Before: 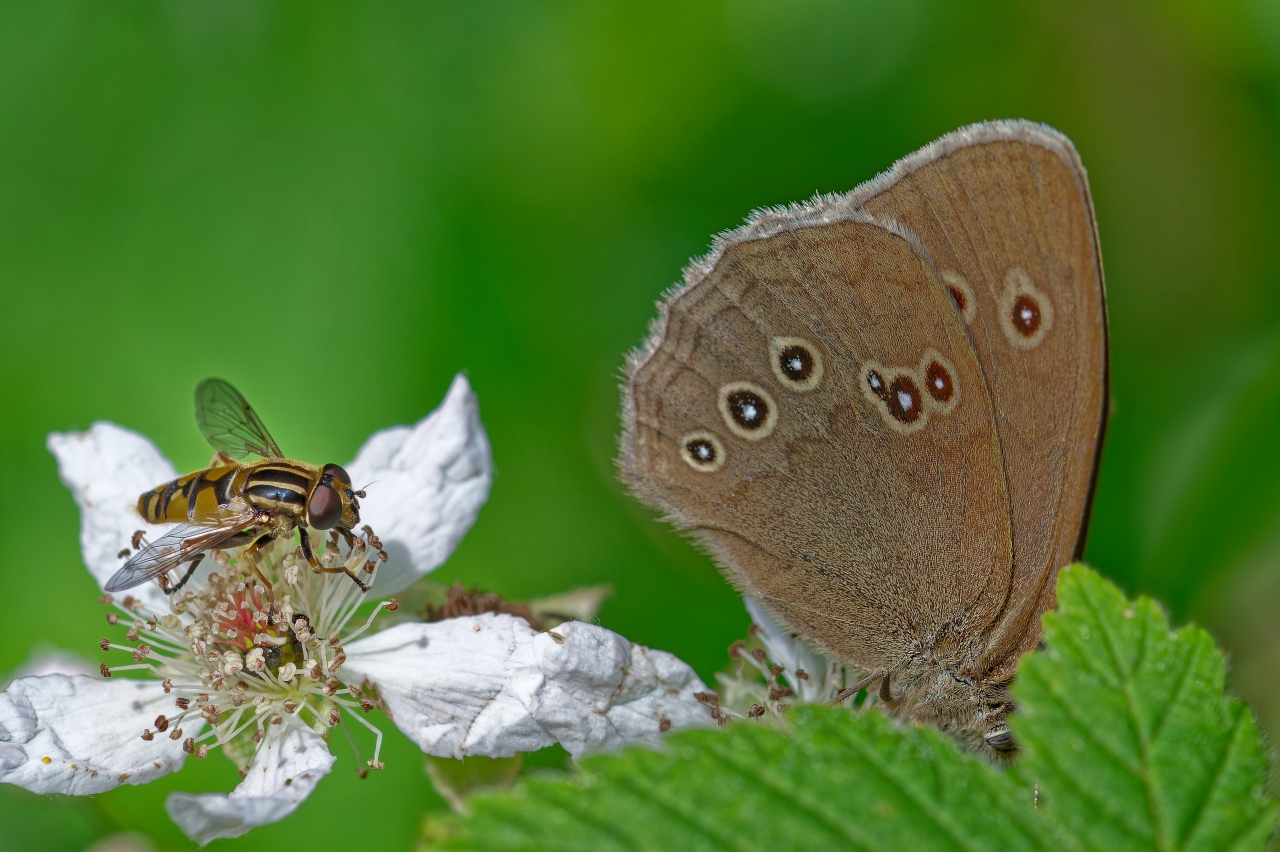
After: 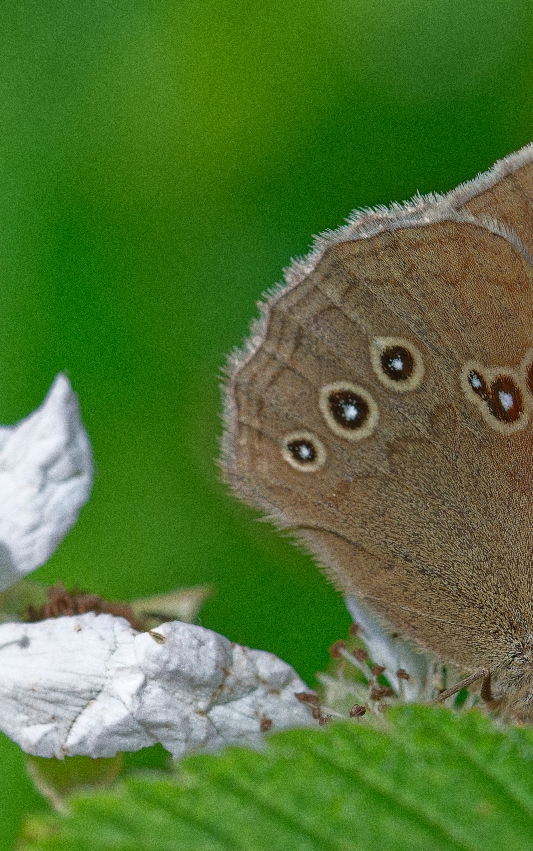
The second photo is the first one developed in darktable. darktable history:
crop: left 31.229%, right 27.105%
grain: coarseness 8.68 ISO, strength 31.94%
